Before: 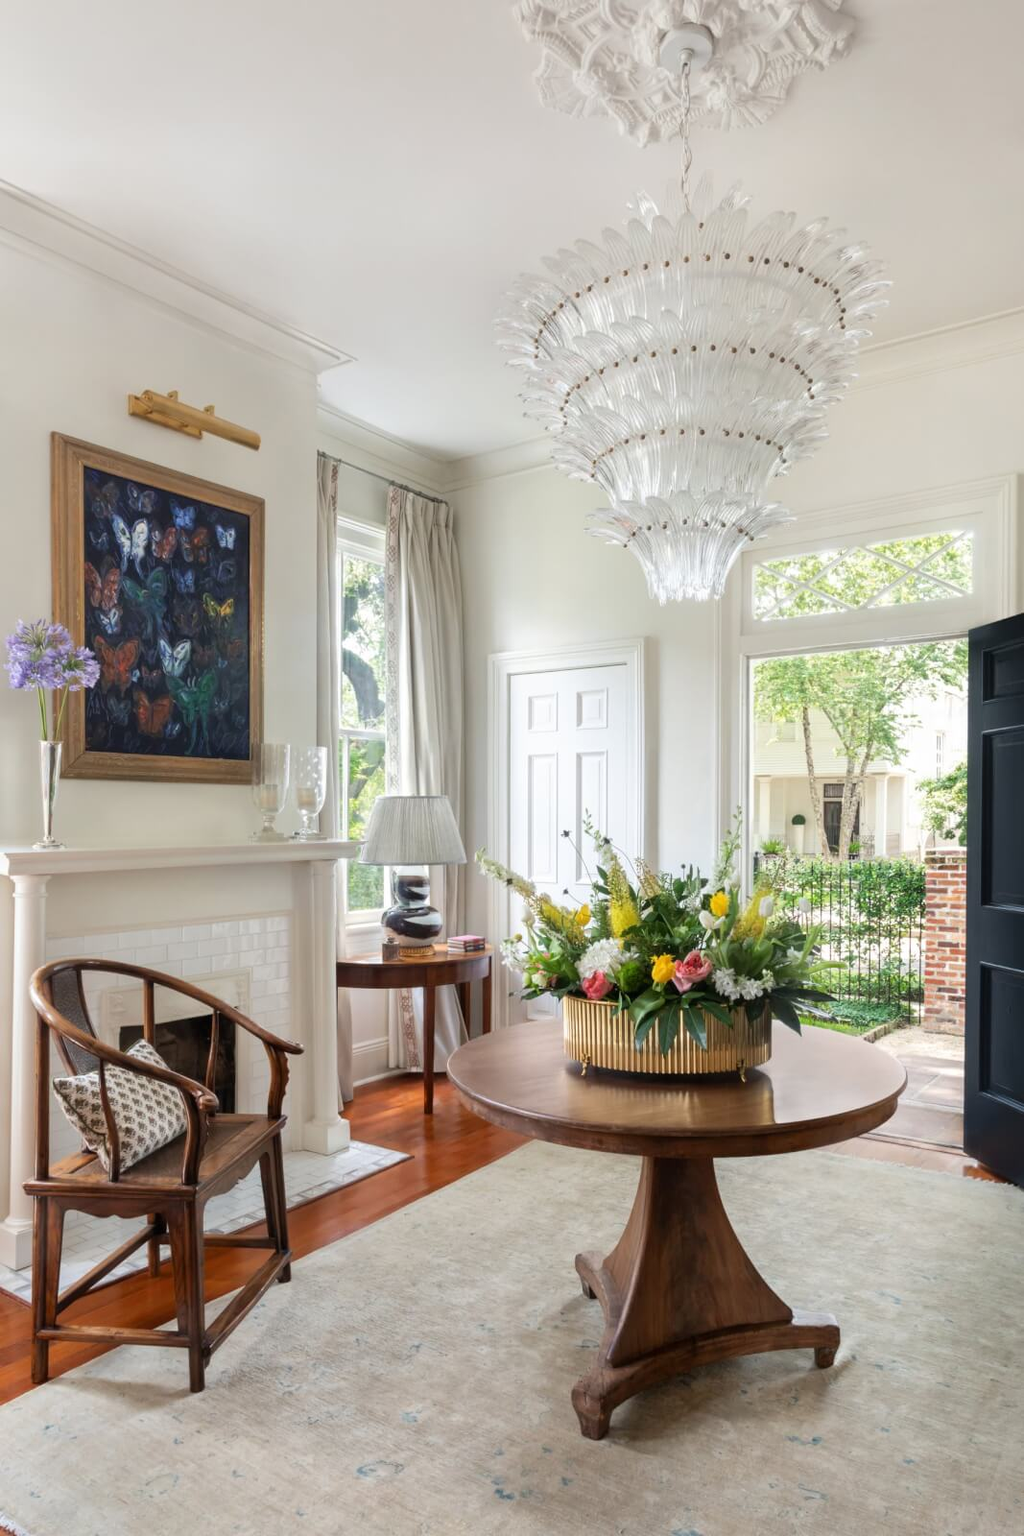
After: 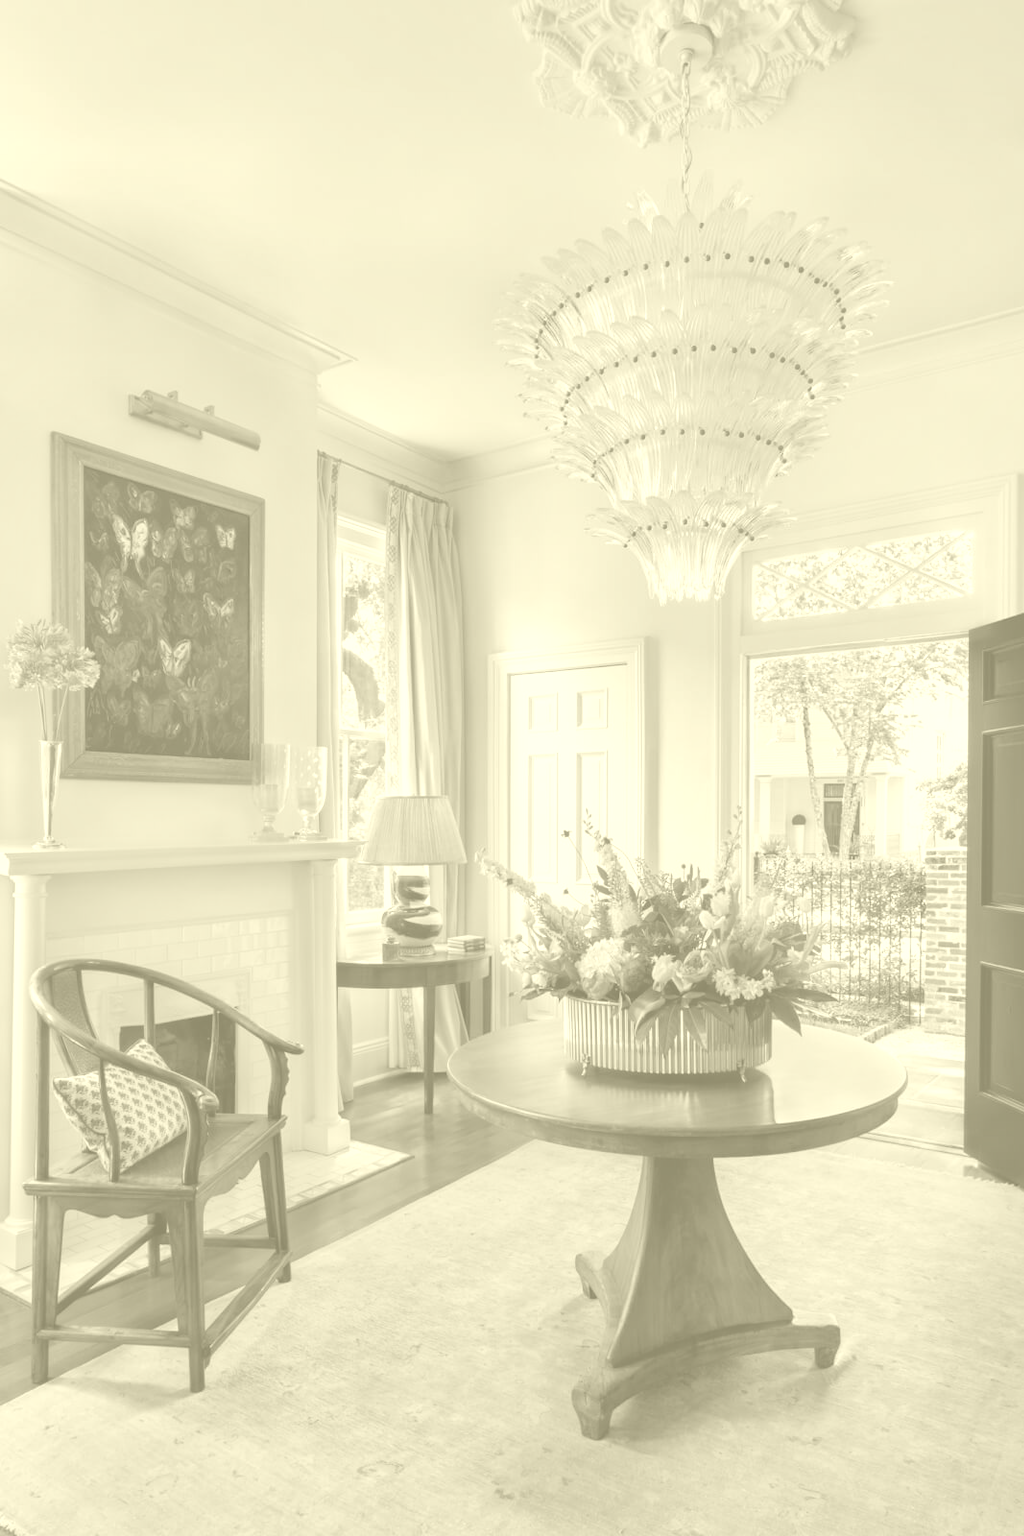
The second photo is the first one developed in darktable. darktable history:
shadows and highlights: low approximation 0.01, soften with gaussian
colorize: hue 43.2°, saturation 40%, version 1
